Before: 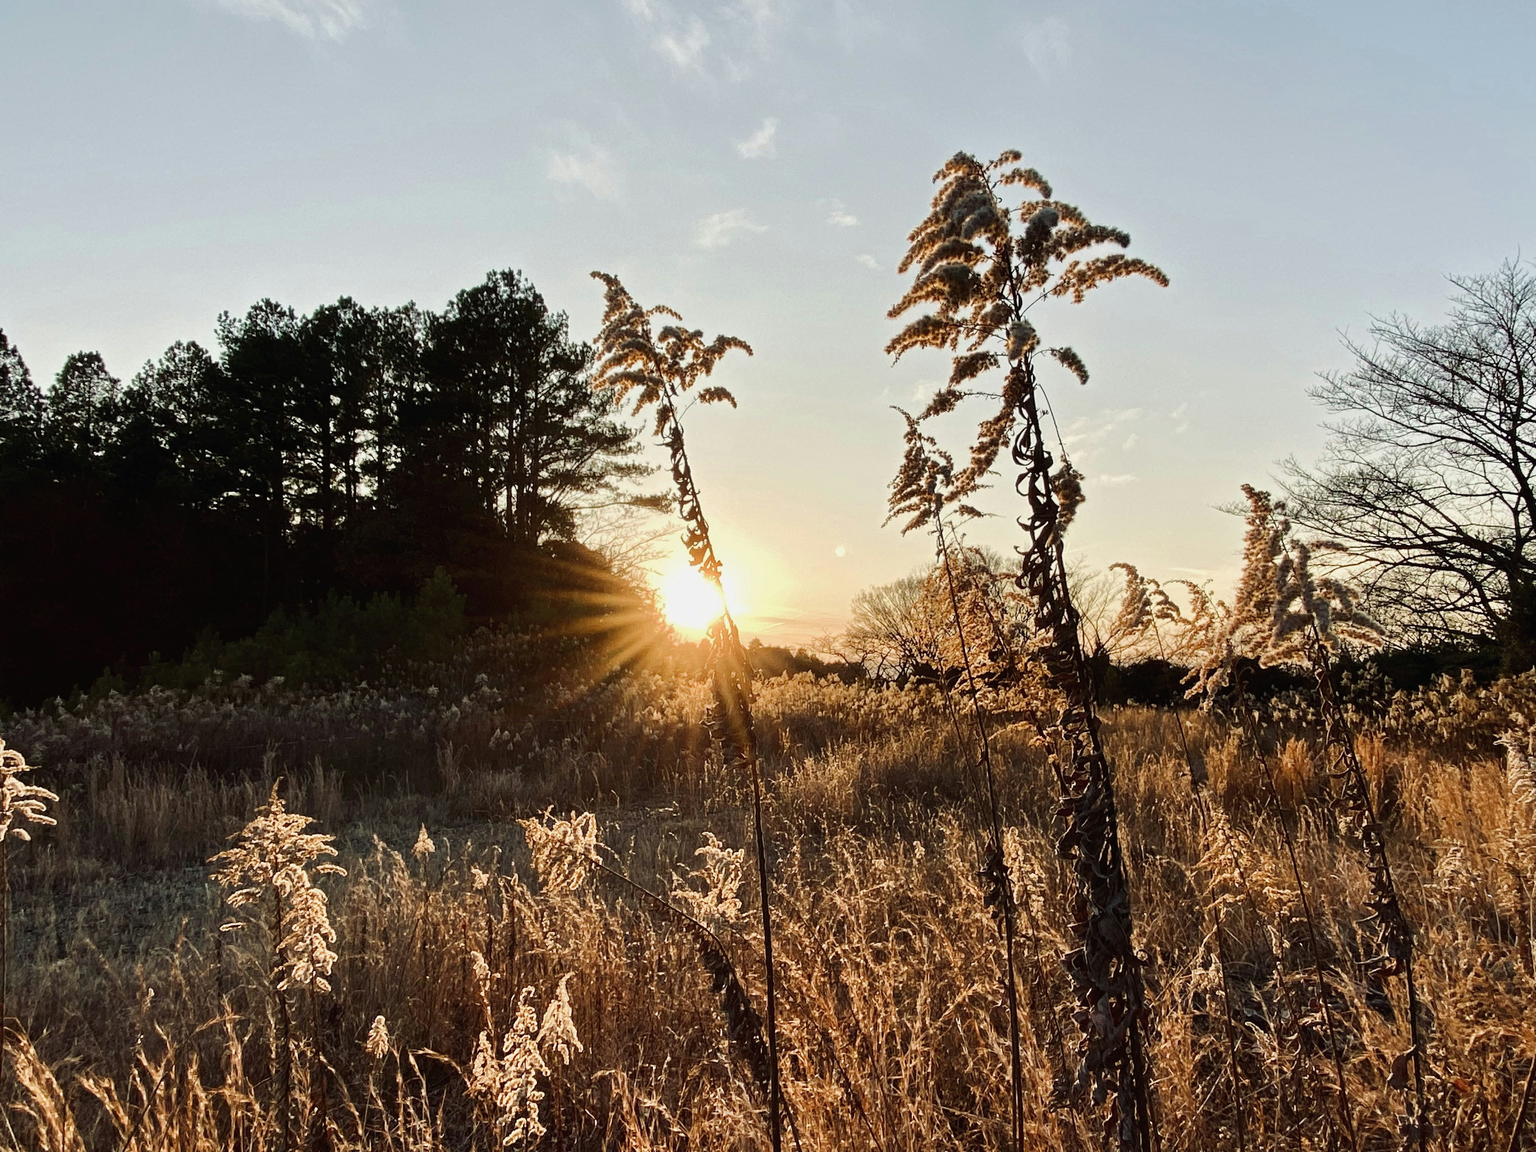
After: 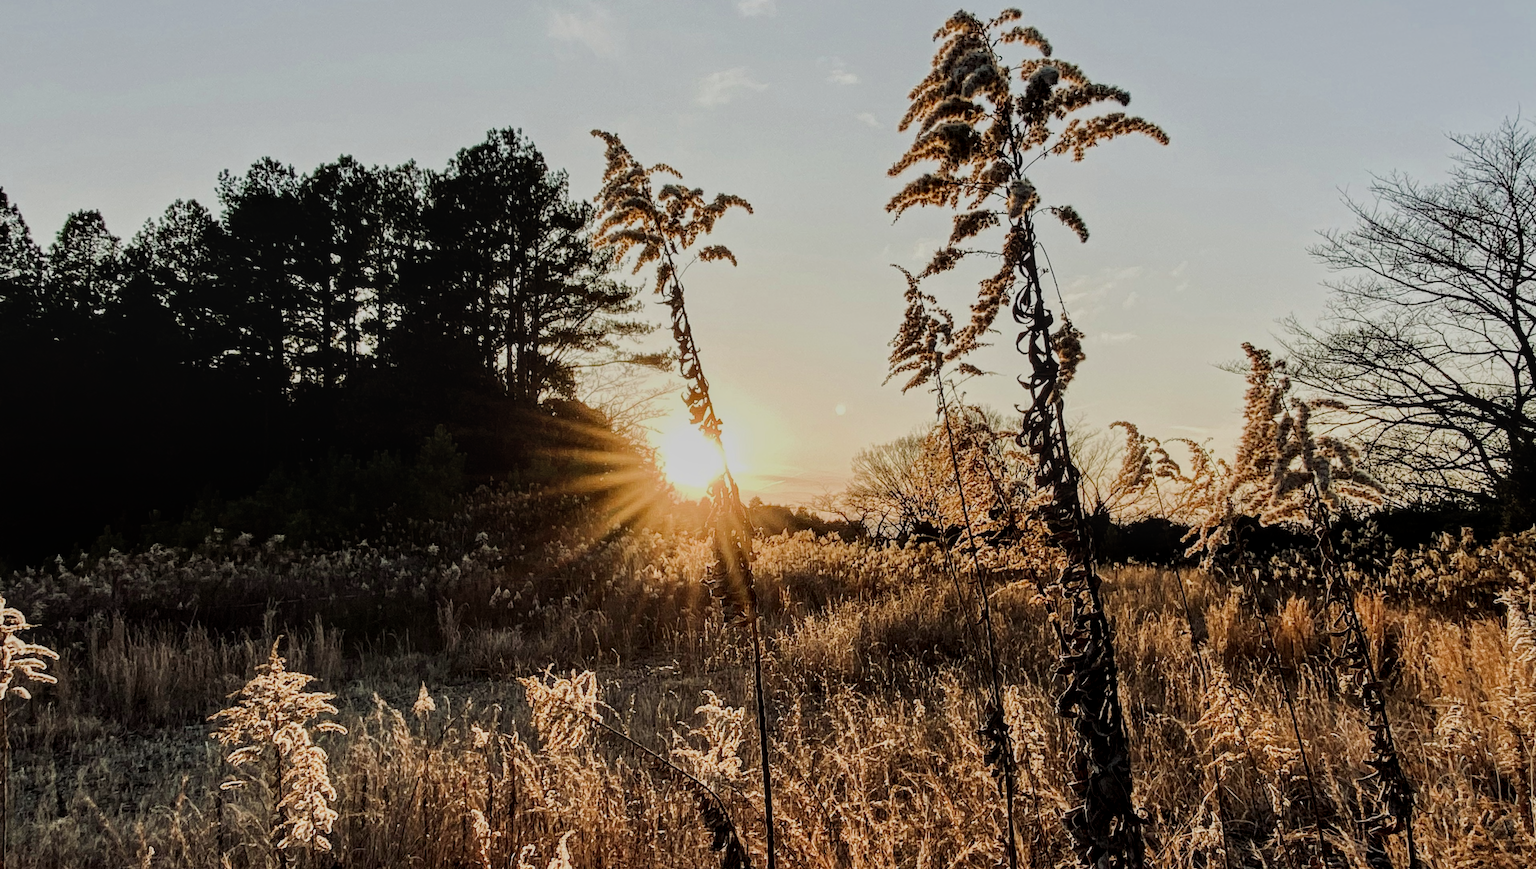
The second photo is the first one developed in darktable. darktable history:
filmic rgb: black relative exposure -7.65 EV, white relative exposure 4.56 EV, hardness 3.61
crop and rotate: top 12.337%, bottom 12.196%
local contrast: on, module defaults
